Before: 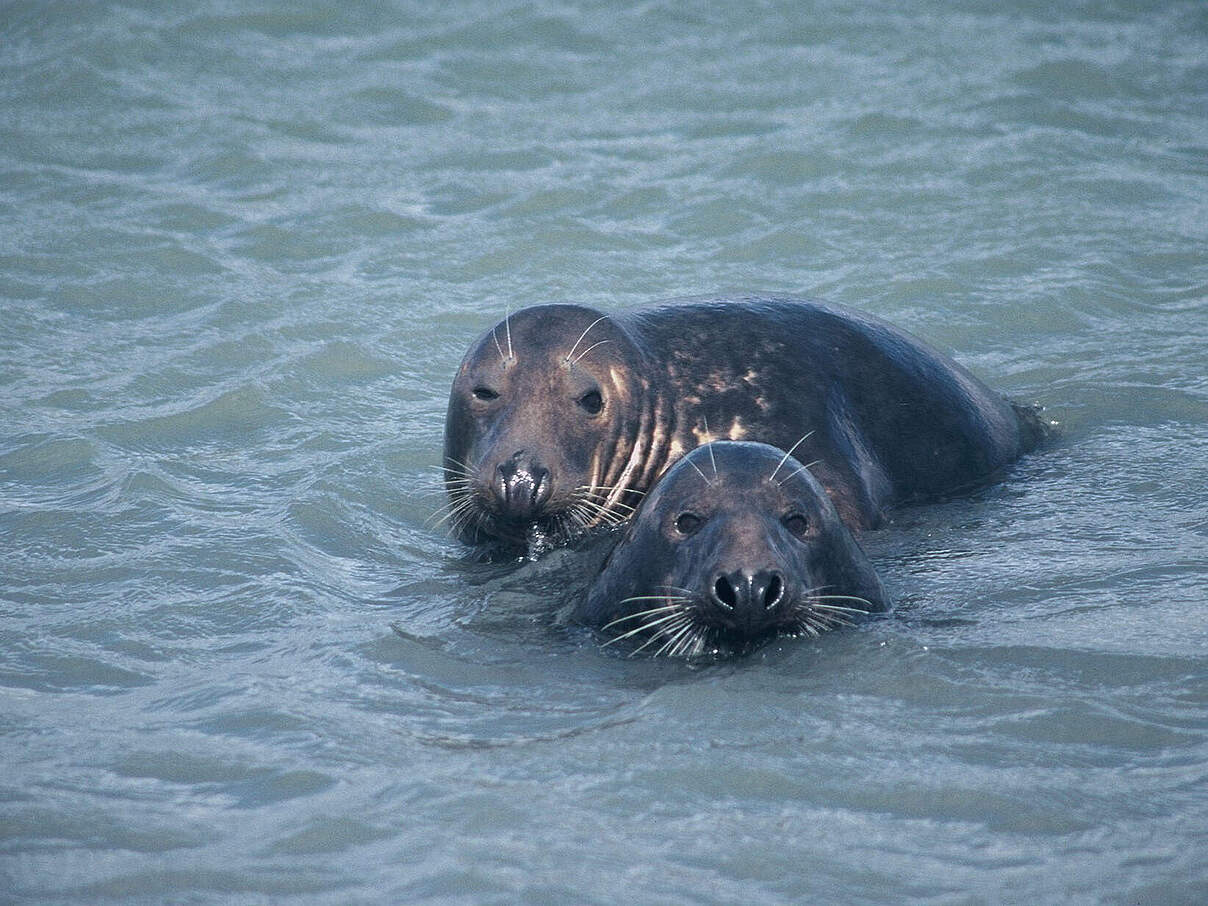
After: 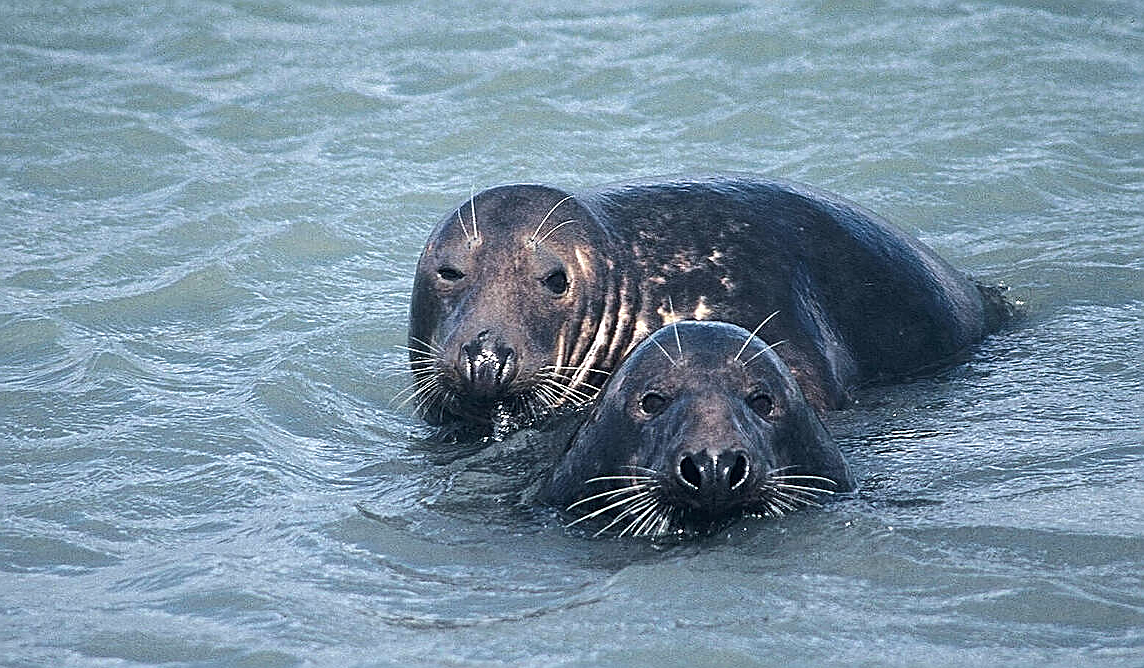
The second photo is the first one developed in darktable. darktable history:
sharpen: amount 0.885
tone equalizer: -8 EV -0.379 EV, -7 EV -0.407 EV, -6 EV -0.322 EV, -5 EV -0.254 EV, -3 EV 0.257 EV, -2 EV 0.316 EV, -1 EV 0.395 EV, +0 EV 0.429 EV, edges refinement/feathering 500, mask exposure compensation -1.57 EV, preserve details no
crop and rotate: left 2.928%, top 13.331%, right 2.327%, bottom 12.831%
exposure: compensate highlight preservation false
